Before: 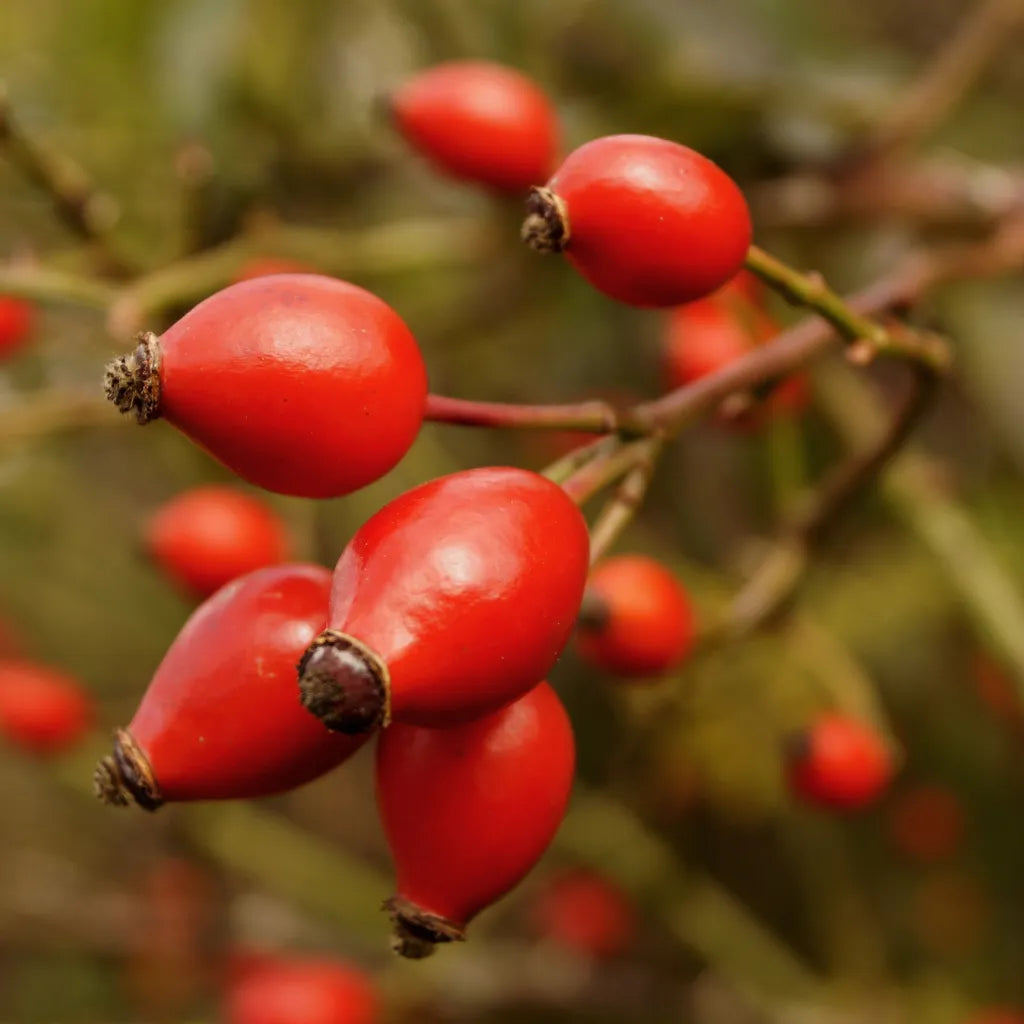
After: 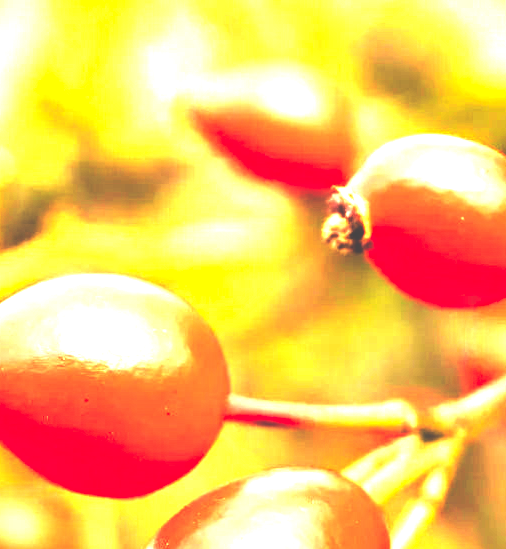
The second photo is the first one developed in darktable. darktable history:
base curve: curves: ch0 [(0, 0.036) (0.007, 0.037) (0.604, 0.887) (1, 1)], preserve colors none
levels: levels [0, 0.394, 0.787]
exposure: black level correction 0.001, exposure 1.038 EV, compensate highlight preservation false
crop: left 19.483%, right 30.501%, bottom 46.343%
tone equalizer: -7 EV 0.145 EV, -6 EV 0.632 EV, -5 EV 1.14 EV, -4 EV 1.33 EV, -3 EV 1.18 EV, -2 EV 0.6 EV, -1 EV 0.168 EV, smoothing diameter 2.2%, edges refinement/feathering 24.89, mask exposure compensation -1.57 EV, filter diffusion 5
